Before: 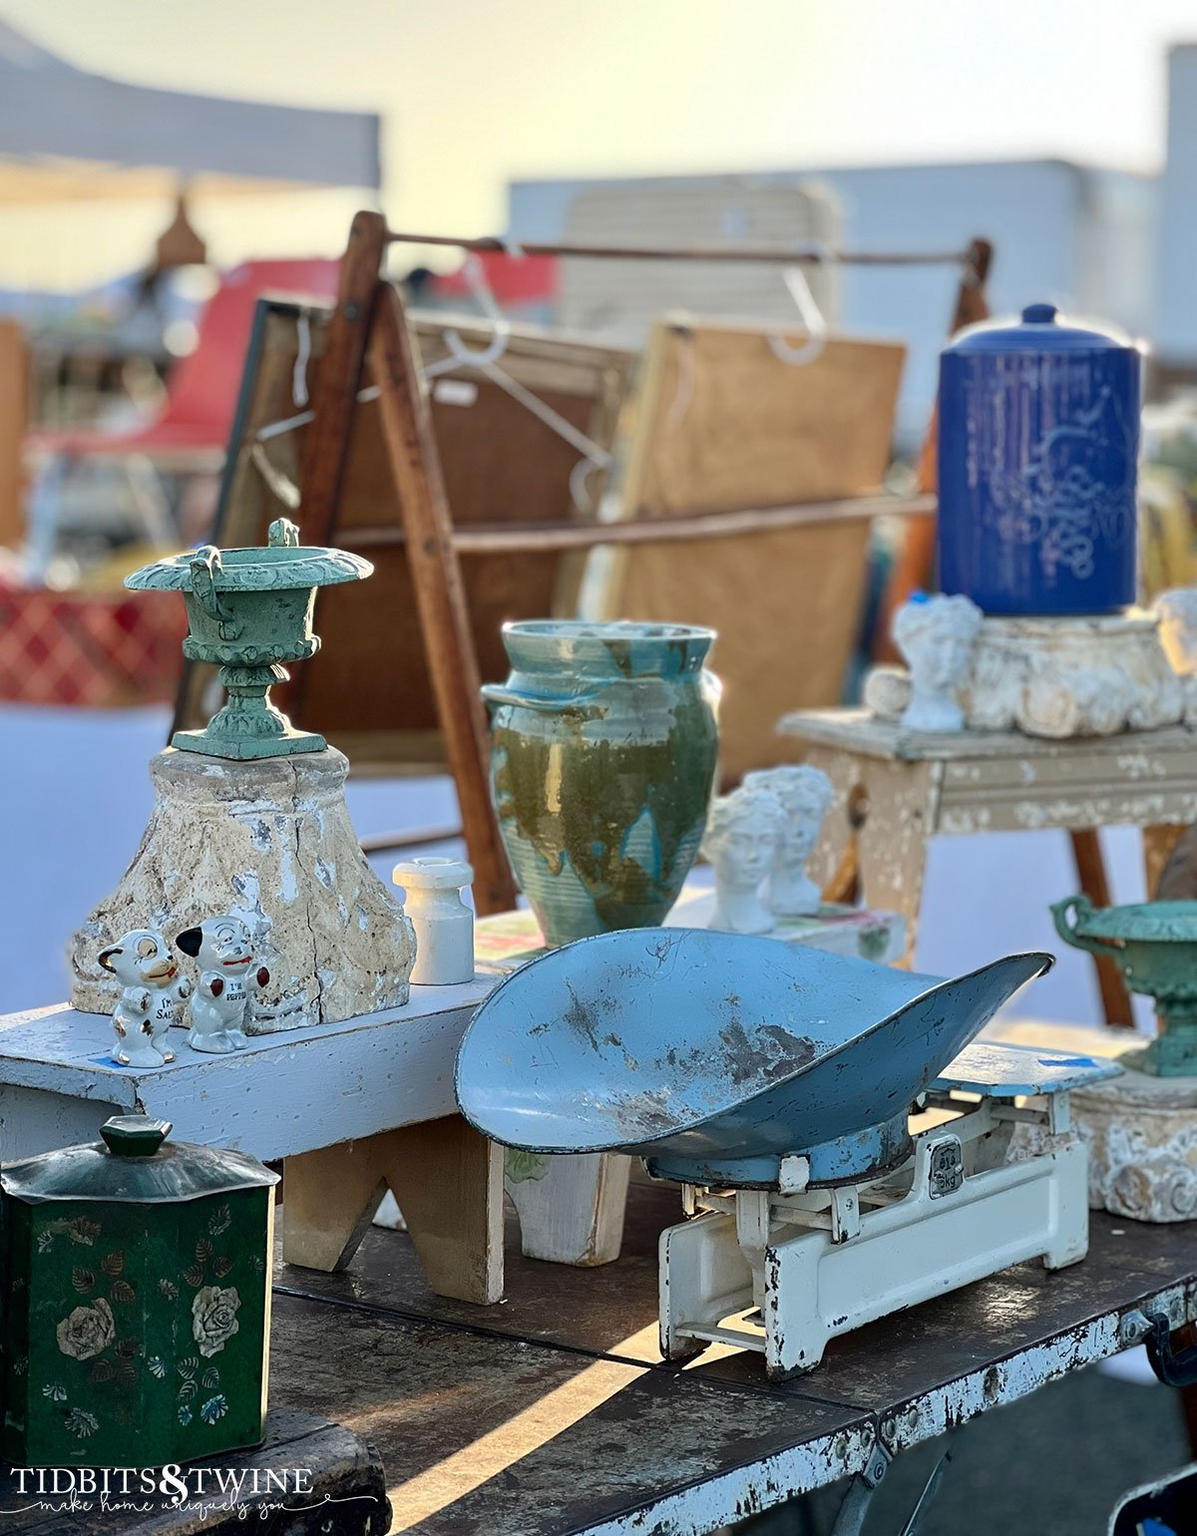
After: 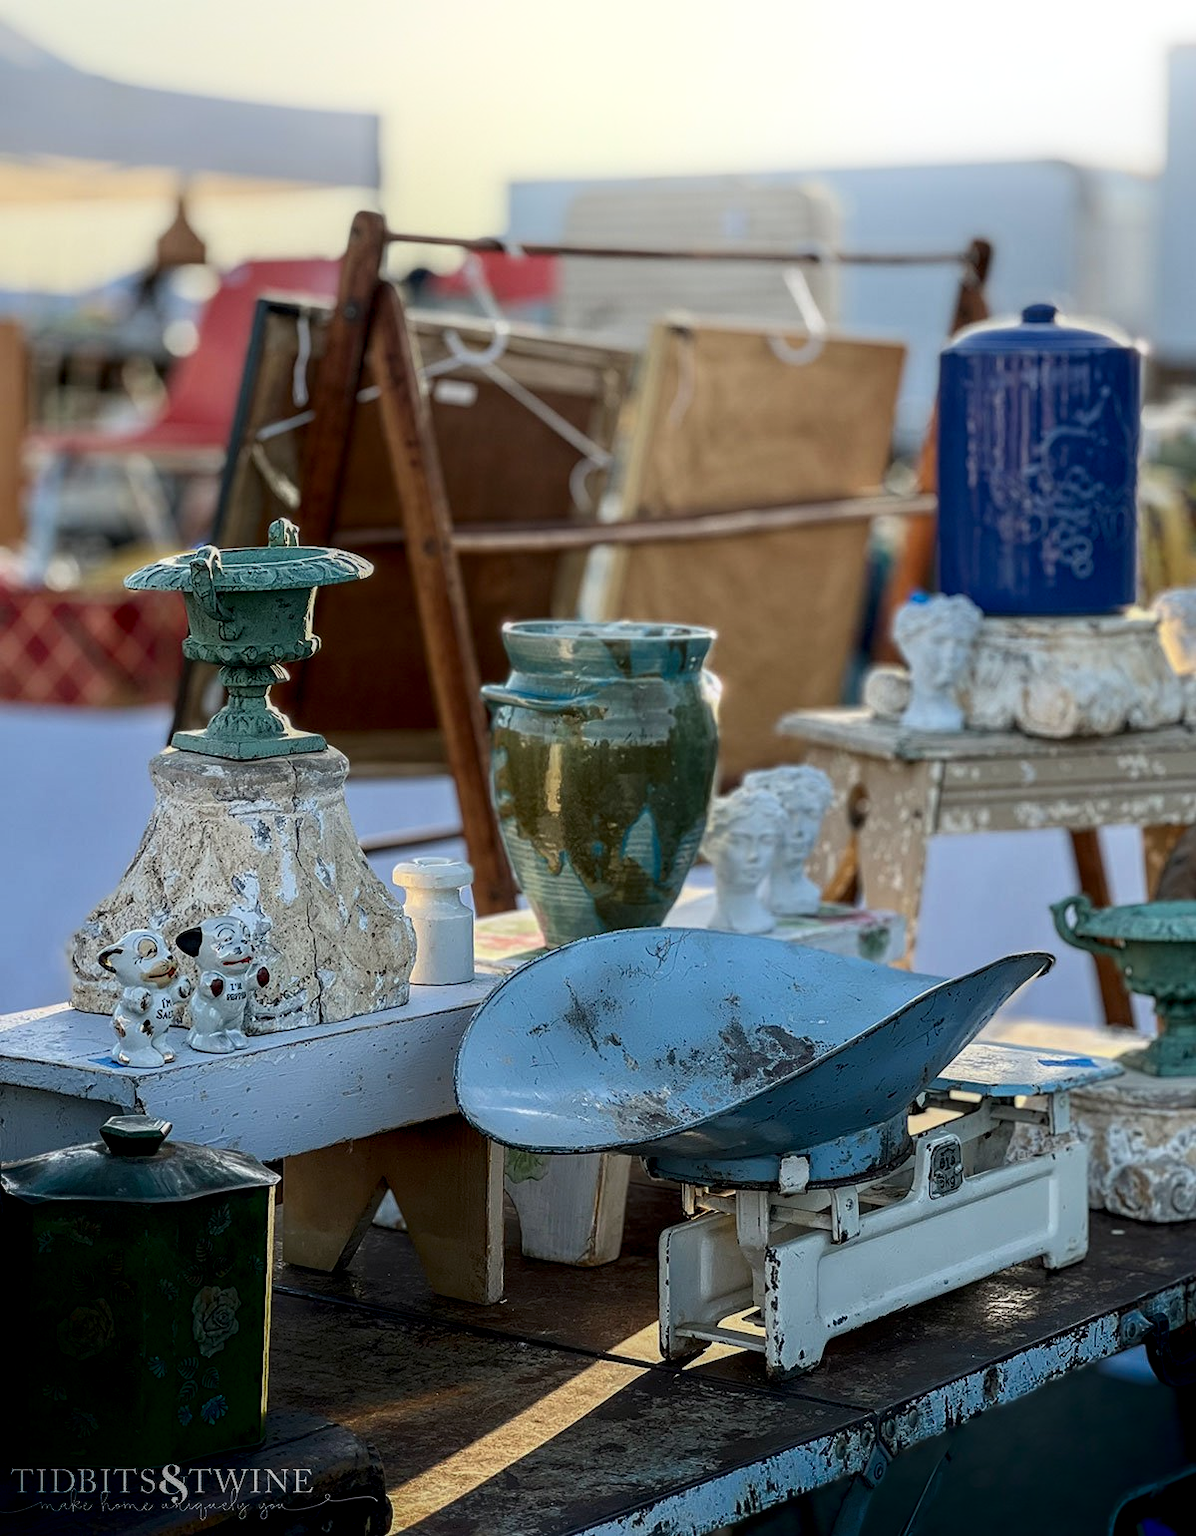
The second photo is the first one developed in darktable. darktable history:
exposure: exposure -0.434 EV, compensate highlight preservation false
local contrast: detail 142%
shadows and highlights: shadows -89.21, highlights 90.88, soften with gaussian
